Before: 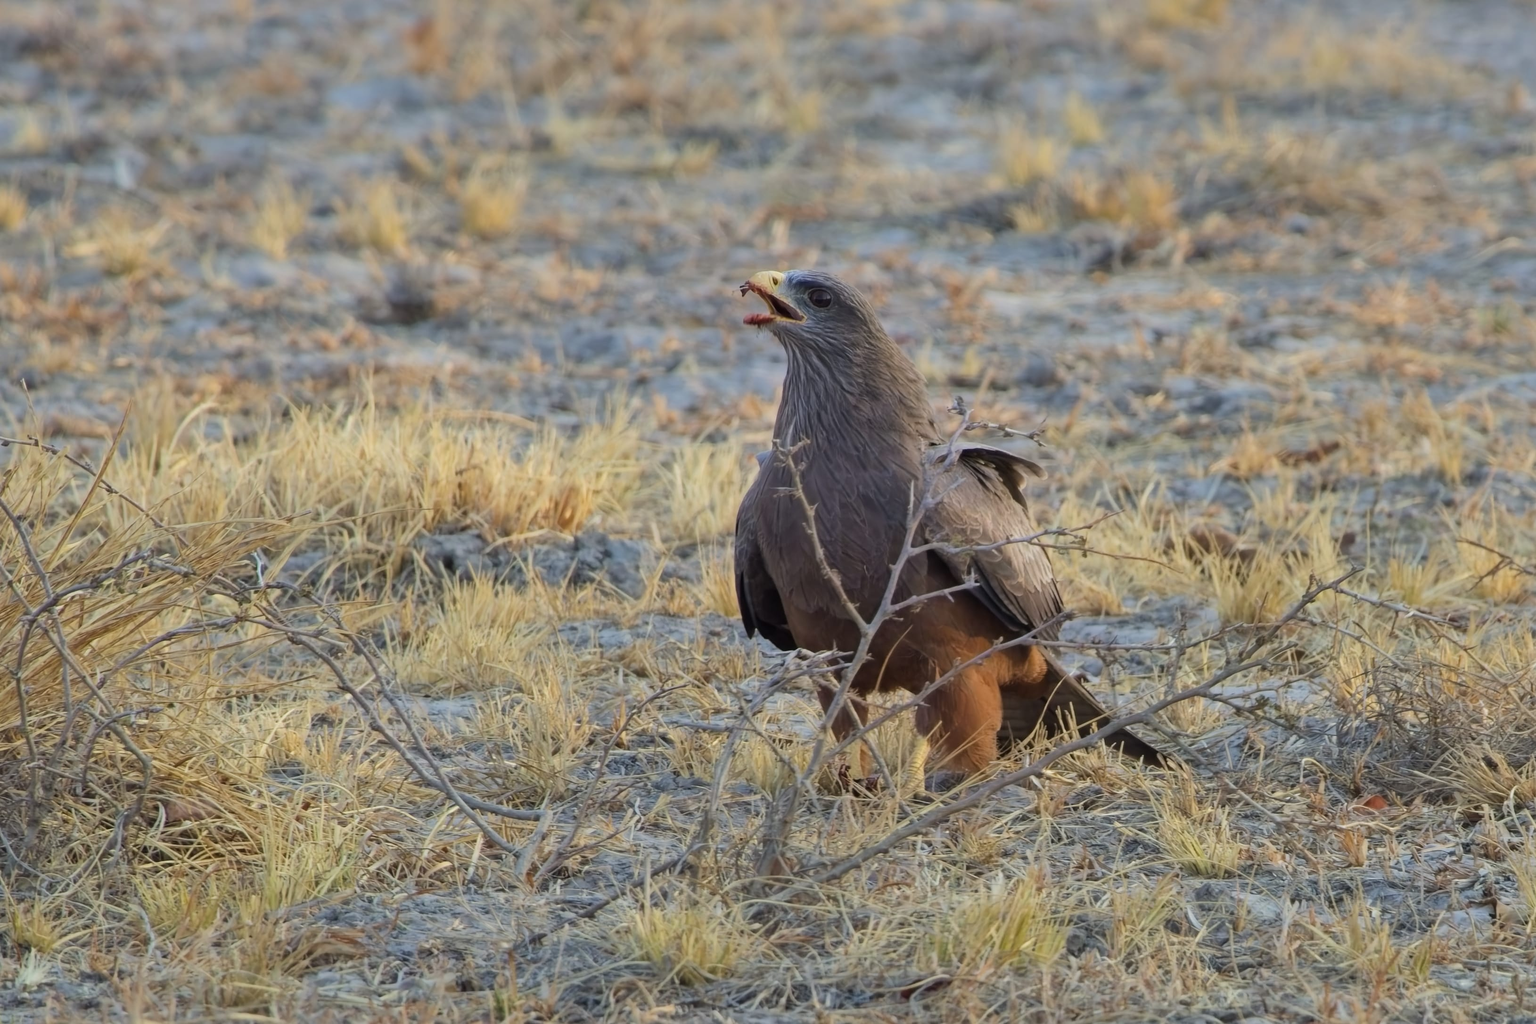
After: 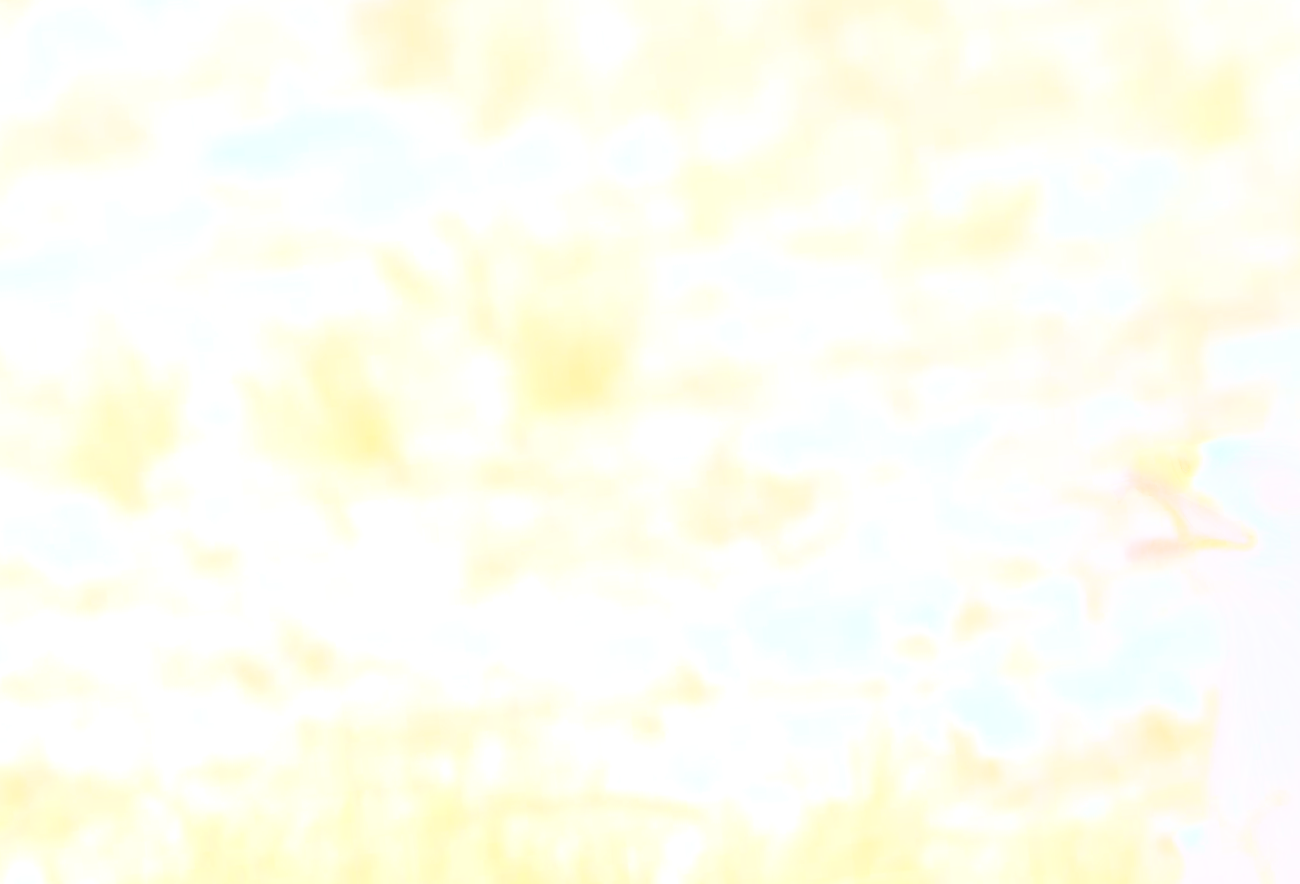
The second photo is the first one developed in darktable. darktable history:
crop and rotate: left 10.817%, top 0.062%, right 47.194%, bottom 53.626%
rotate and perspective: rotation -5°, crop left 0.05, crop right 0.952, crop top 0.11, crop bottom 0.89
color zones: curves: ch0 [(0.018, 0.548) (0.197, 0.654) (0.425, 0.447) (0.605, 0.658) (0.732, 0.579)]; ch1 [(0.105, 0.531) (0.224, 0.531) (0.386, 0.39) (0.618, 0.456) (0.732, 0.456) (0.956, 0.421)]; ch2 [(0.039, 0.583) (0.215, 0.465) (0.399, 0.544) (0.465, 0.548) (0.614, 0.447) (0.724, 0.43) (0.882, 0.623) (0.956, 0.632)]
contrast brightness saturation: contrast 0.15, brightness -0.01, saturation 0.1
bloom: size 70%, threshold 25%, strength 70%
